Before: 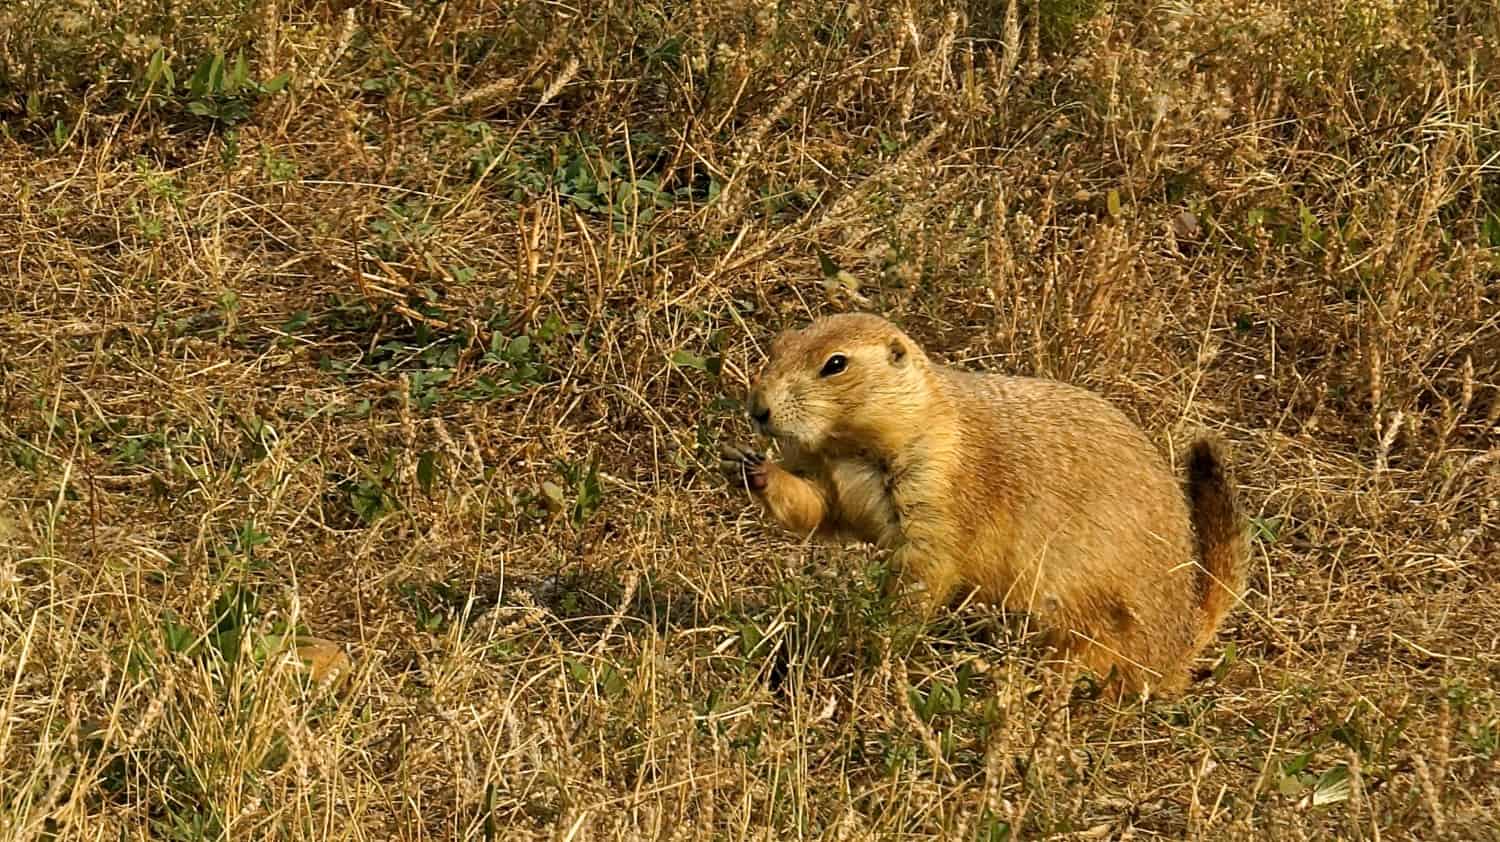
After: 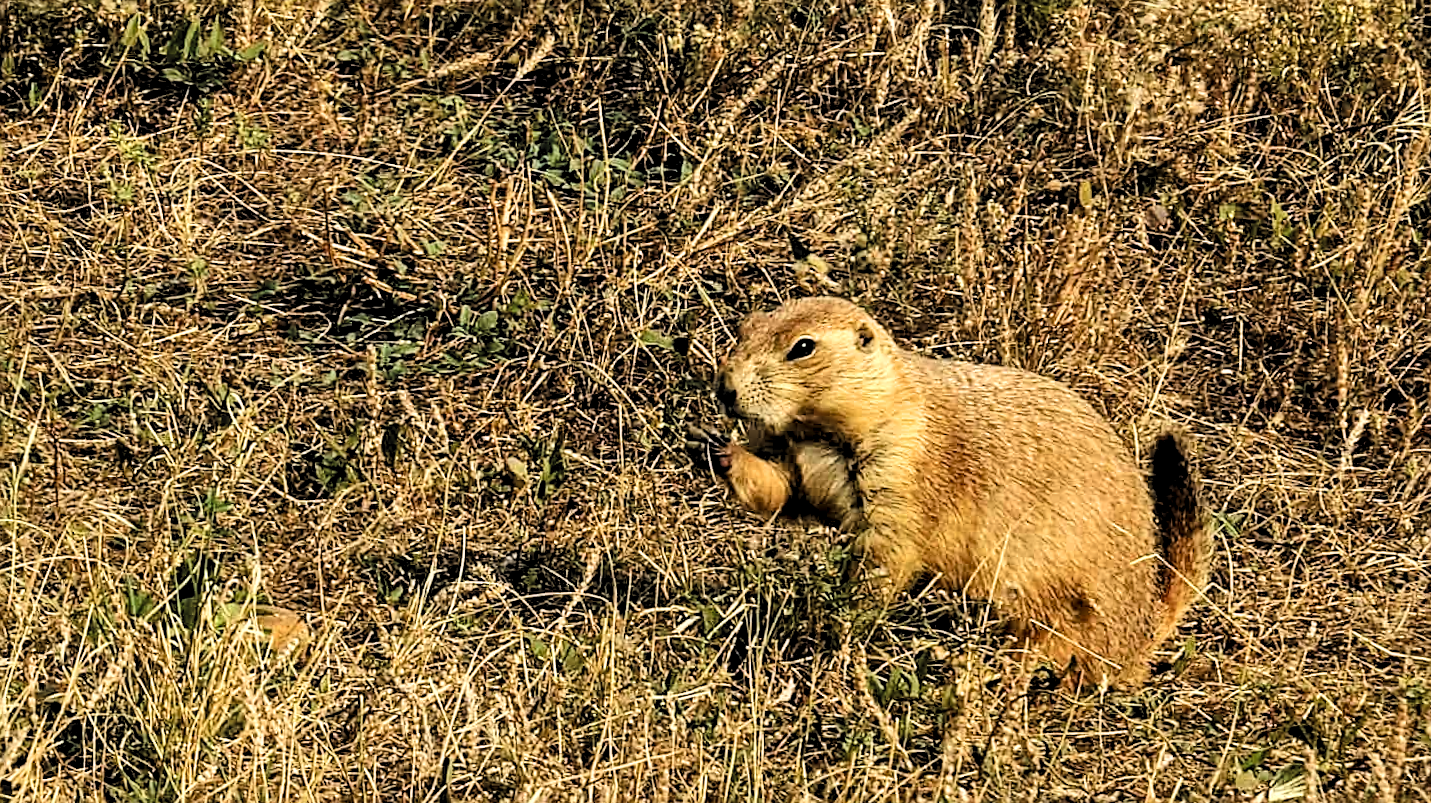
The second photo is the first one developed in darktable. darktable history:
sharpen: on, module defaults
crop and rotate: angle -1.54°
local contrast: detail 135%, midtone range 0.75
filmic rgb: black relative exposure -5.12 EV, white relative exposure 3.99 EV, hardness 2.89, contrast 1.403, highlights saturation mix -29.83%, color science v6 (2022)
exposure: black level correction 0, exposure 0.301 EV, compensate highlight preservation false
tone equalizer: on, module defaults
